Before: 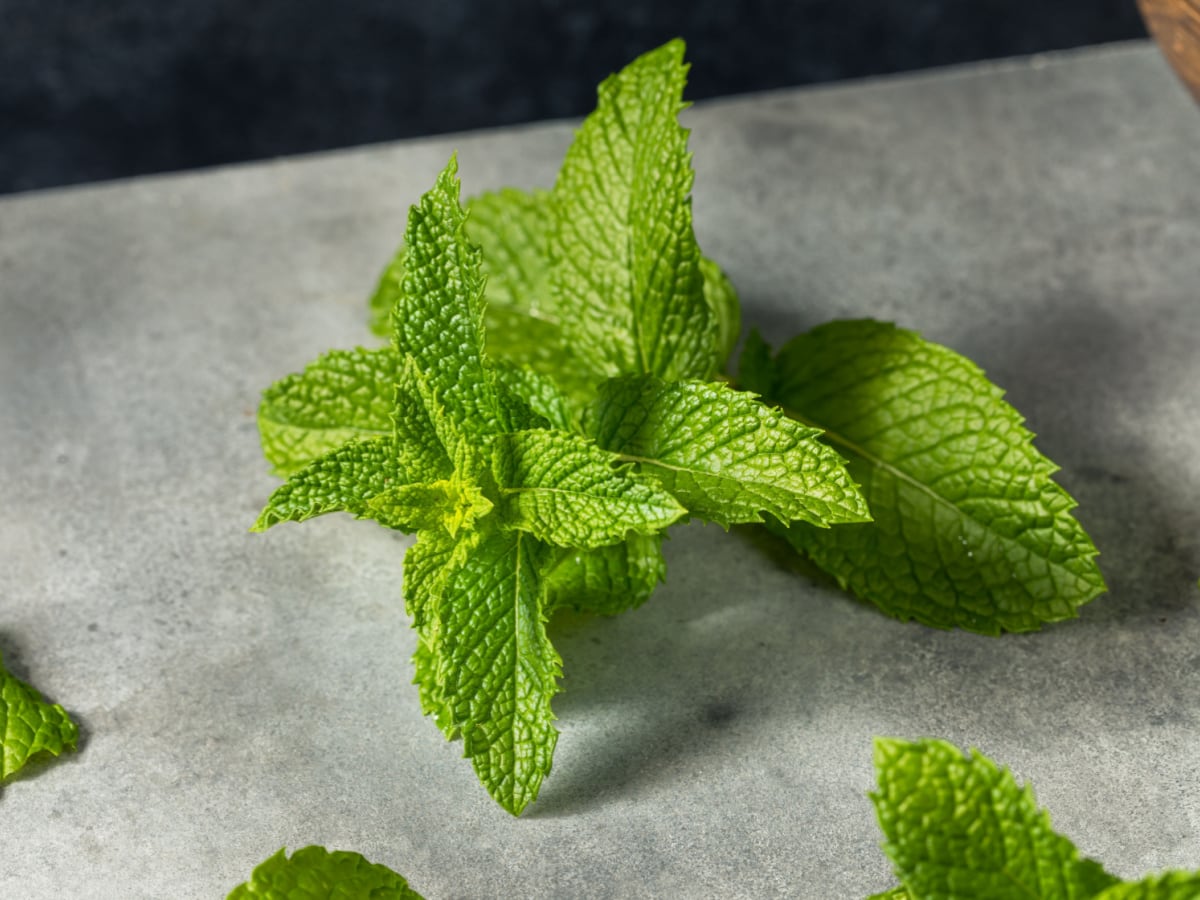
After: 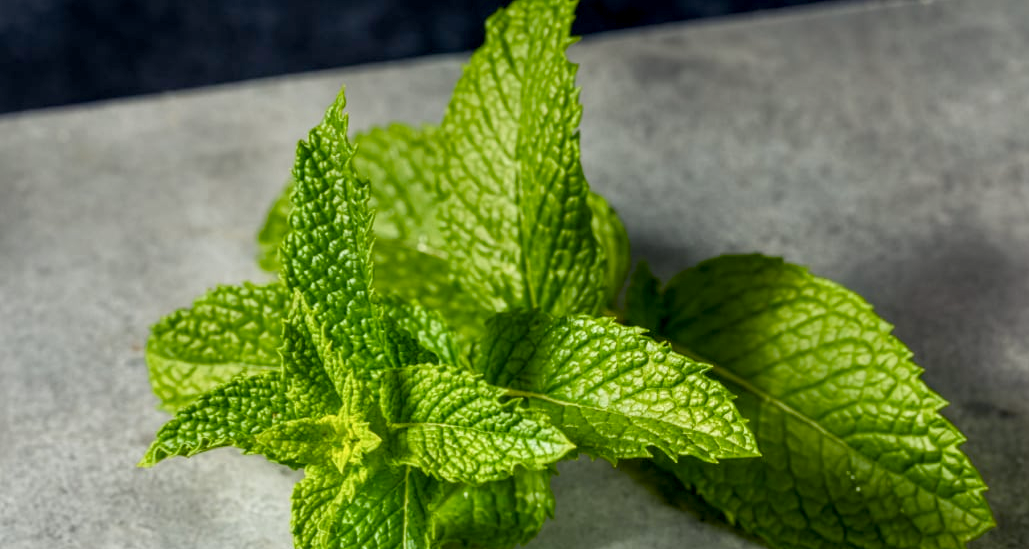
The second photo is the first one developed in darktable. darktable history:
color balance rgb: shadows lift › chroma 2.954%, shadows lift › hue 280.88°, global offset › luminance -0.513%, perceptual saturation grading › global saturation 20%, perceptual saturation grading › highlights -25.596%, perceptual saturation grading › shadows 24.753%
crop and rotate: left 9.384%, top 7.311%, right 4.795%, bottom 31.625%
local contrast: on, module defaults
